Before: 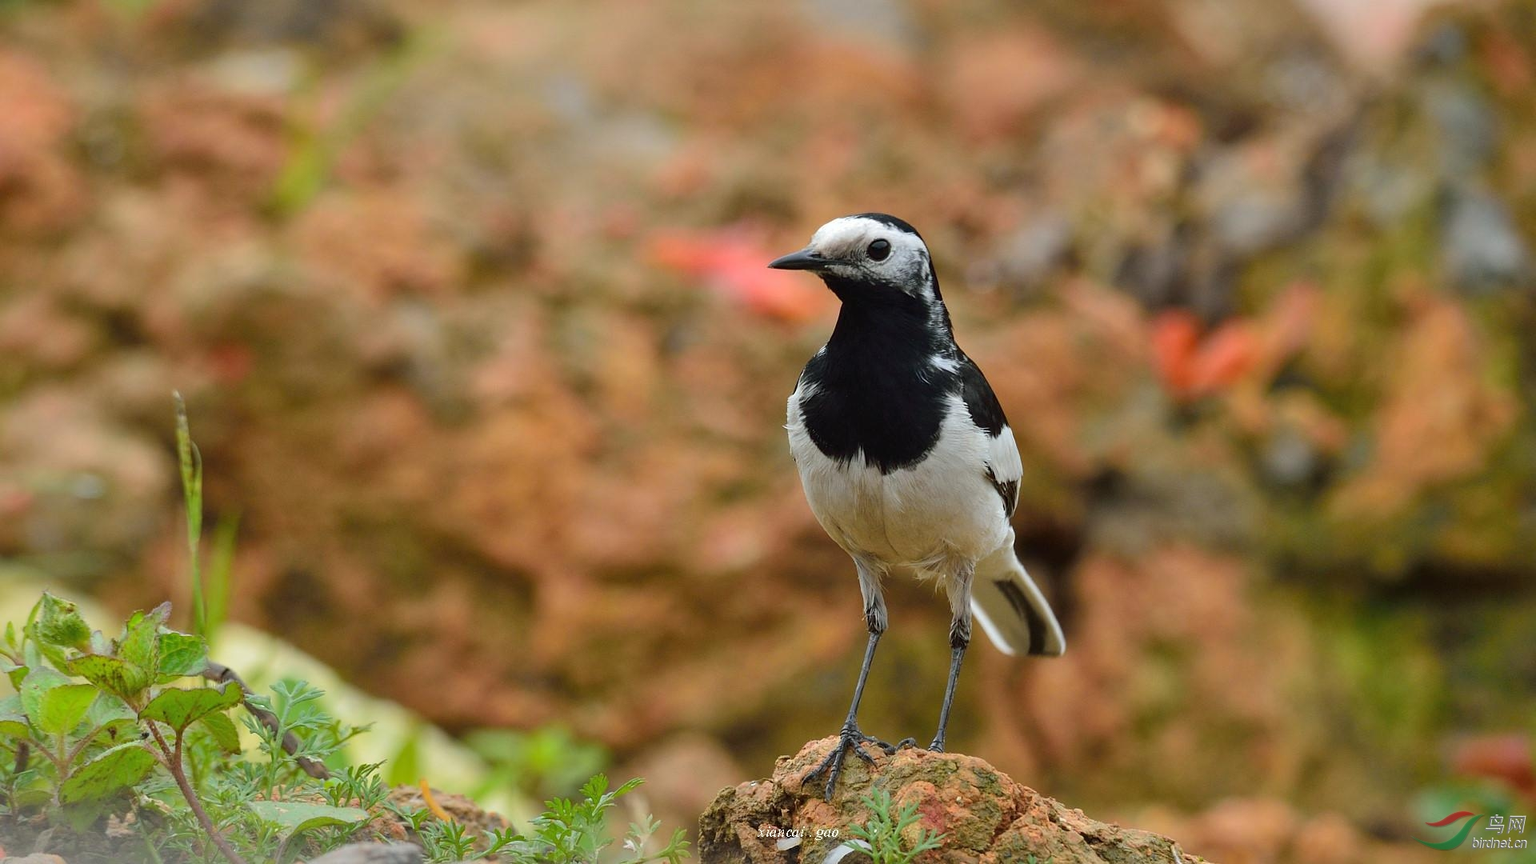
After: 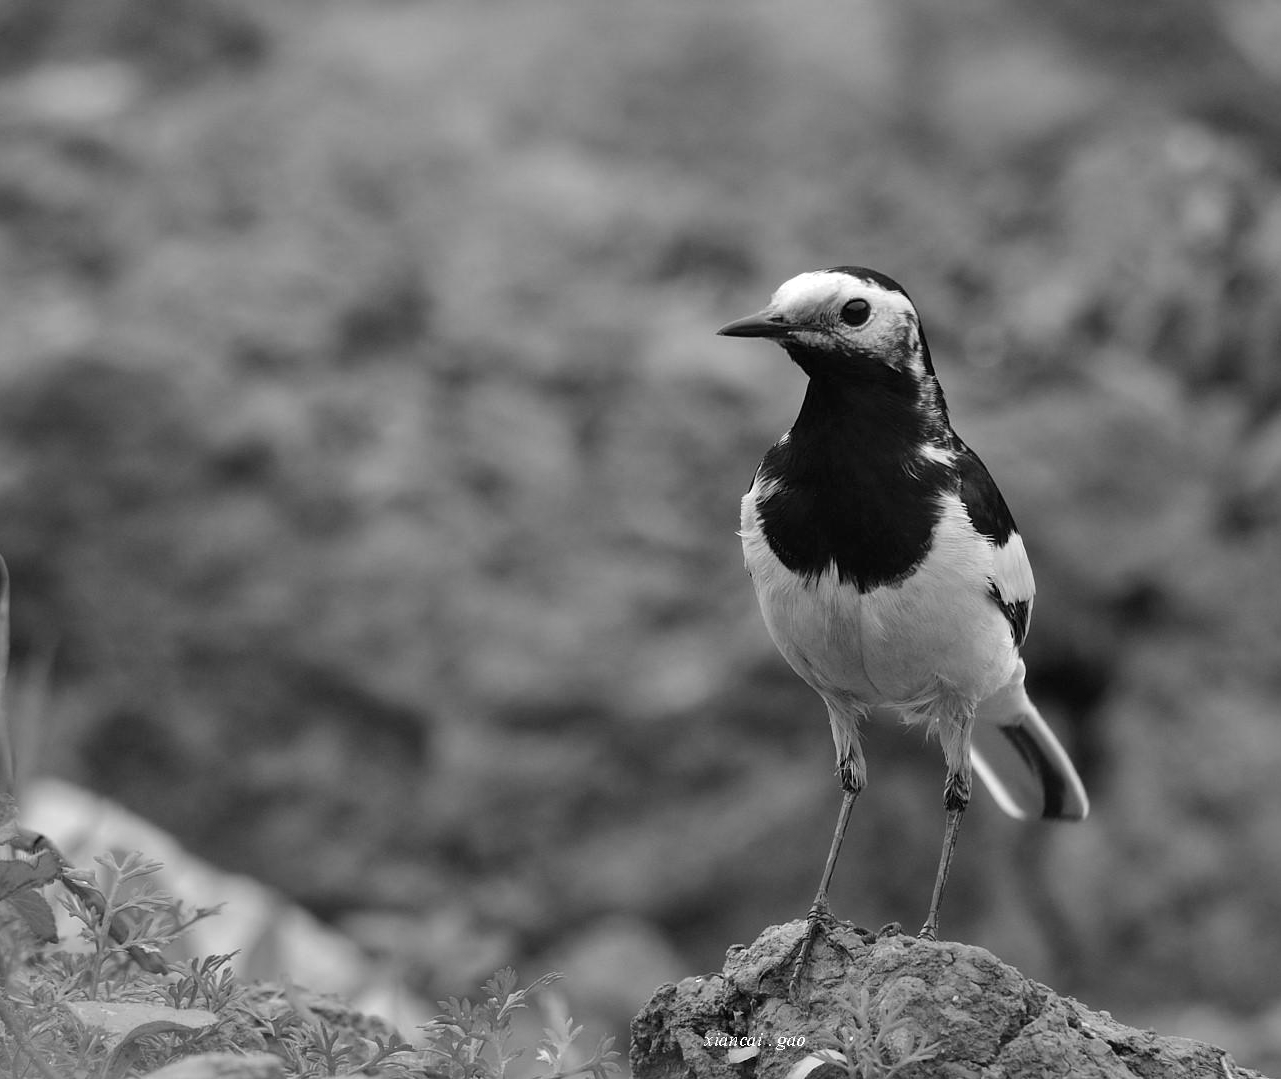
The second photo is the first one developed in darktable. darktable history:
crop and rotate: left 12.697%, right 20.563%
color calibration: output gray [0.25, 0.35, 0.4, 0], illuminant custom, x 0.389, y 0.387, temperature 3841.76 K
exposure: black level correction 0.001, compensate highlight preservation false
